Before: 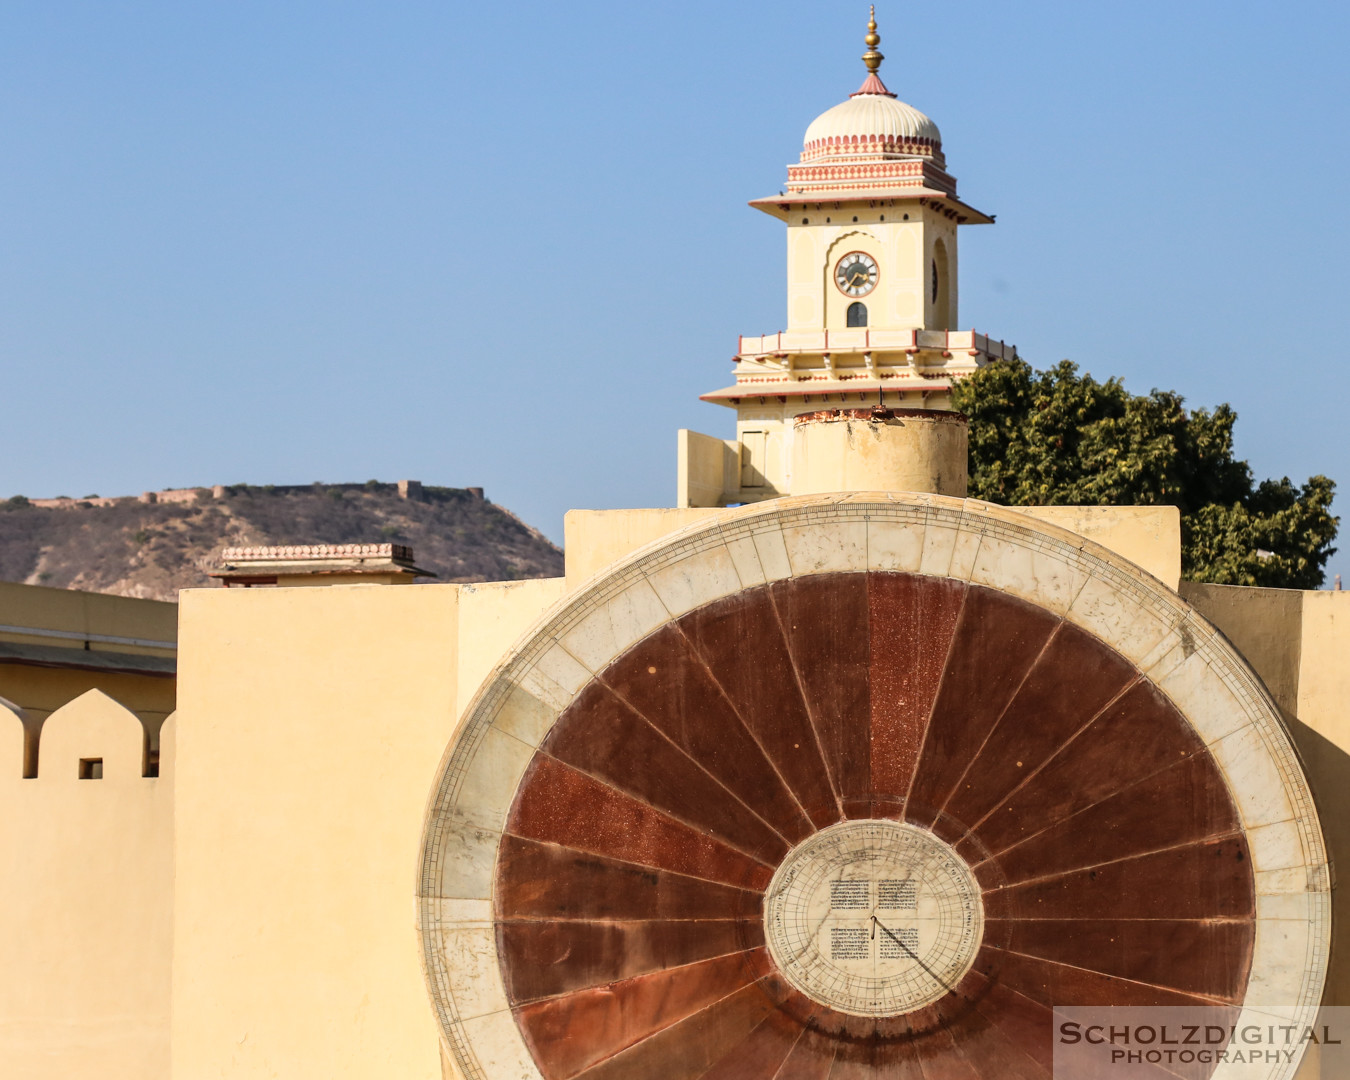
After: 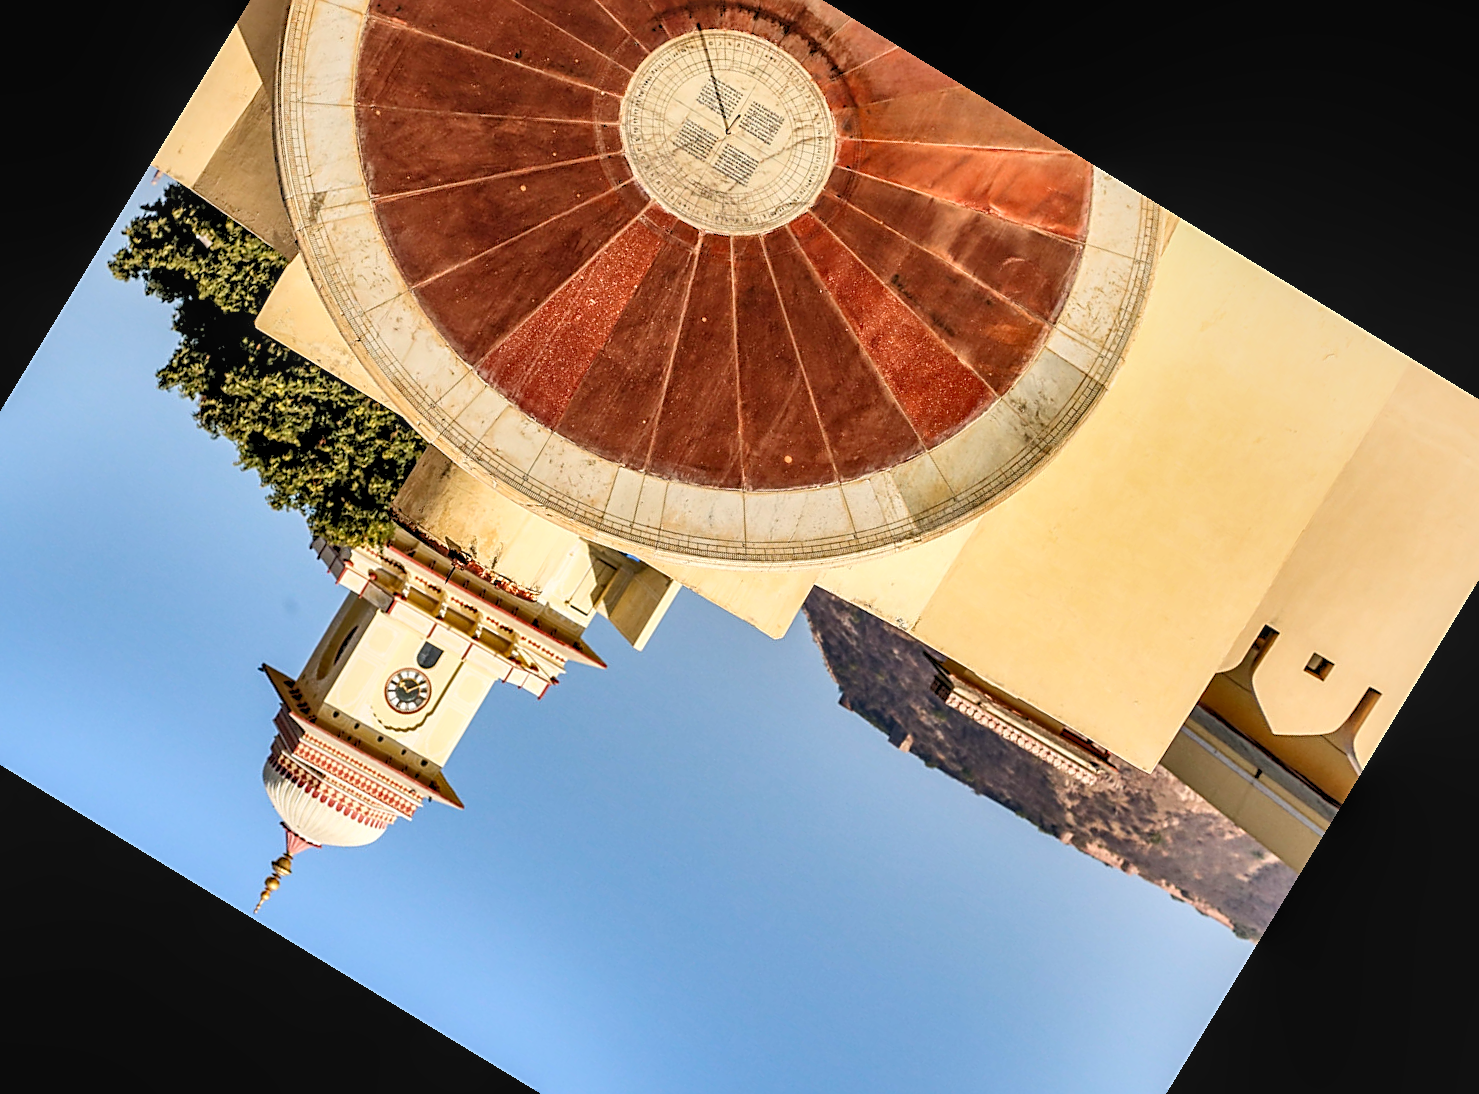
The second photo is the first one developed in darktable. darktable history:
levels: levels [0.072, 0.414, 0.976]
crop and rotate: angle 148.68°, left 9.111%, top 15.603%, right 4.588%, bottom 17.041%
local contrast: on, module defaults
sharpen: amount 0.75
shadows and highlights: radius 100.41, shadows 50.55, highlights -64.36, highlights color adjustment 49.82%, soften with gaussian
